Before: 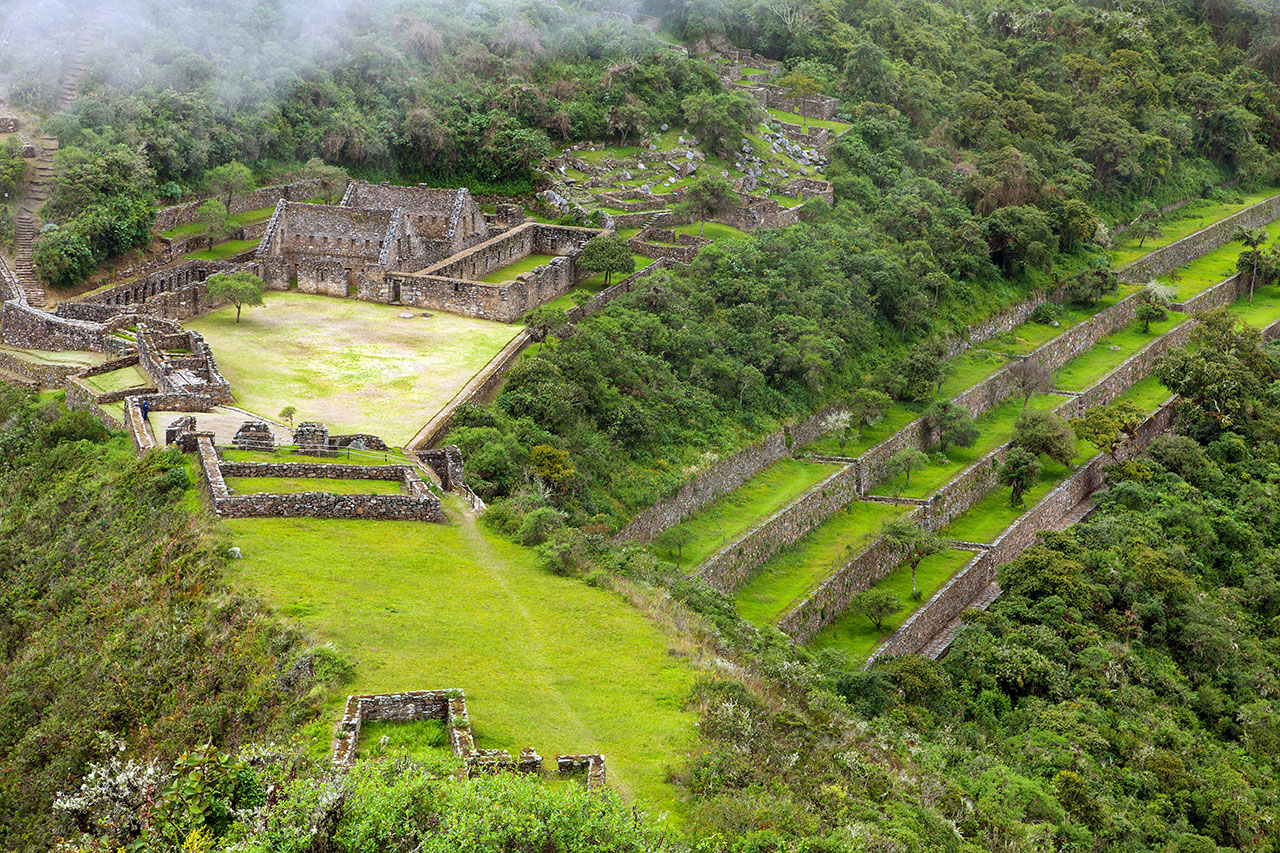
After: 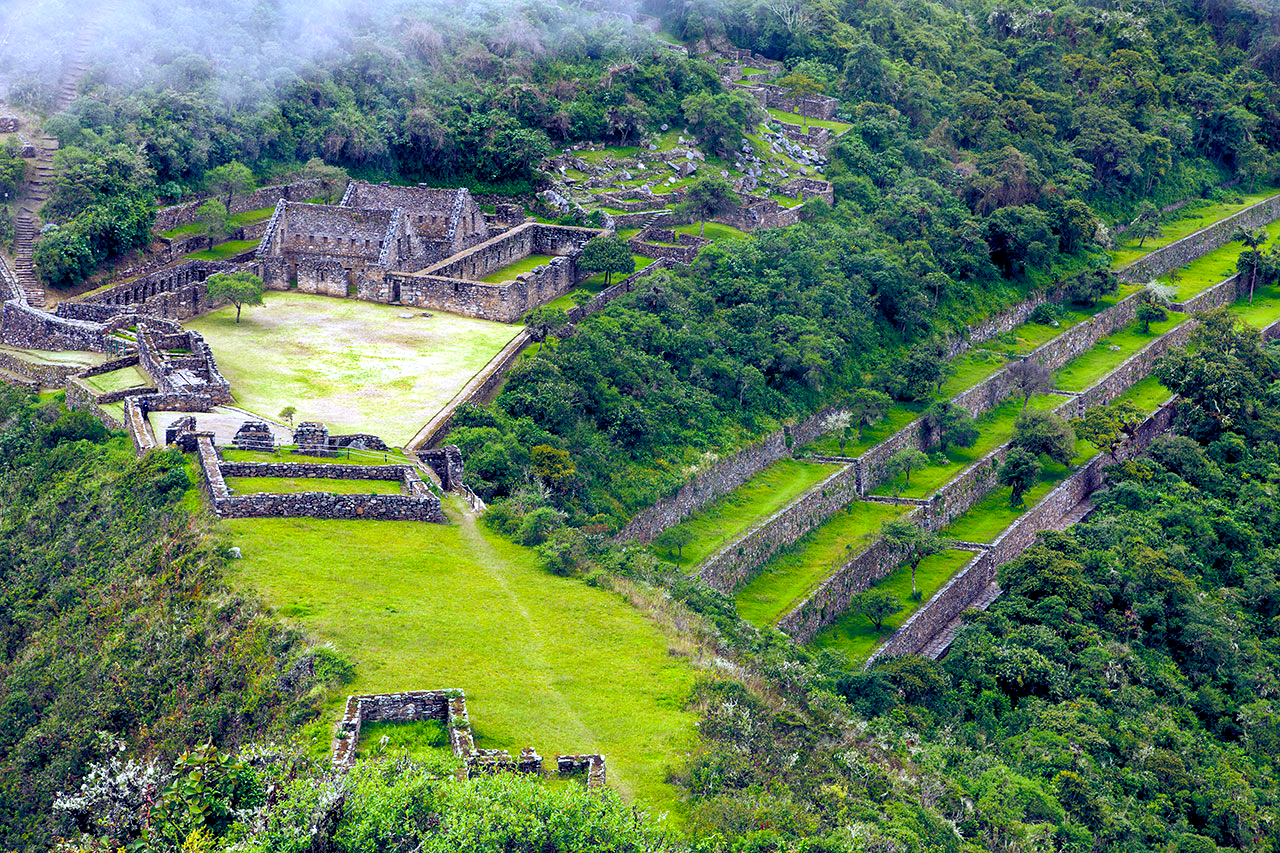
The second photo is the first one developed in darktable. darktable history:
white balance: red 0.984, blue 1.059
color balance rgb: shadows lift › luminance -41.13%, shadows lift › chroma 14.13%, shadows lift › hue 260°, power › luminance -3.76%, power › chroma 0.56%, power › hue 40.37°, highlights gain › luminance 16.81%, highlights gain › chroma 2.94%, highlights gain › hue 260°, global offset › luminance -0.29%, global offset › chroma 0.31%, global offset › hue 260°, perceptual saturation grading › global saturation 20%, perceptual saturation grading › highlights -13.92%, perceptual saturation grading › shadows 50%
